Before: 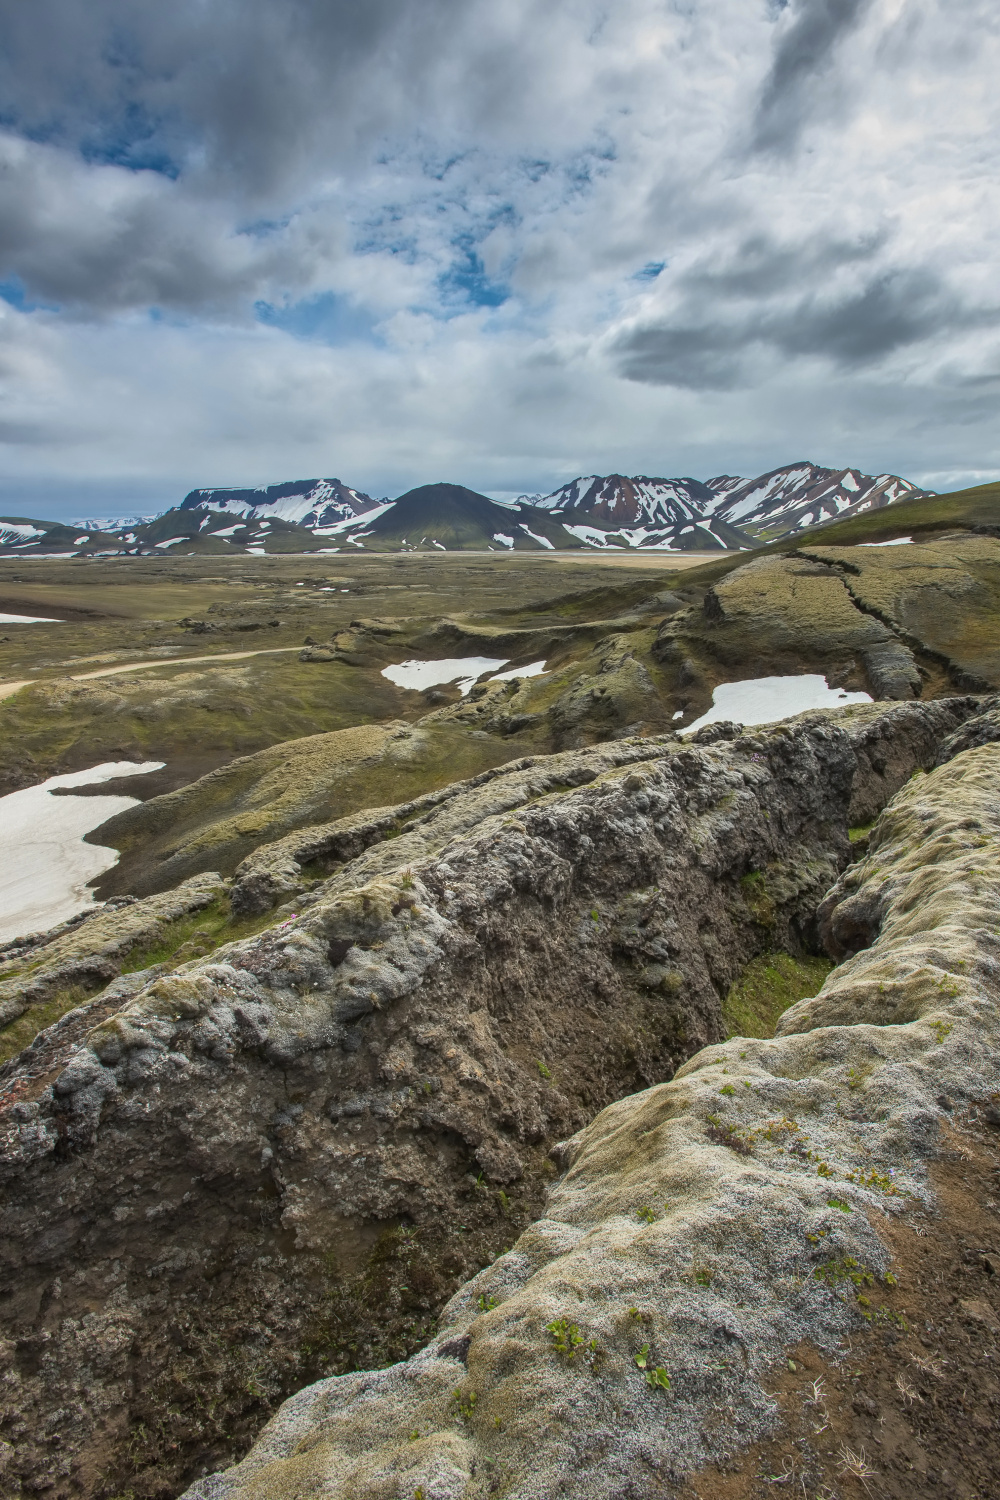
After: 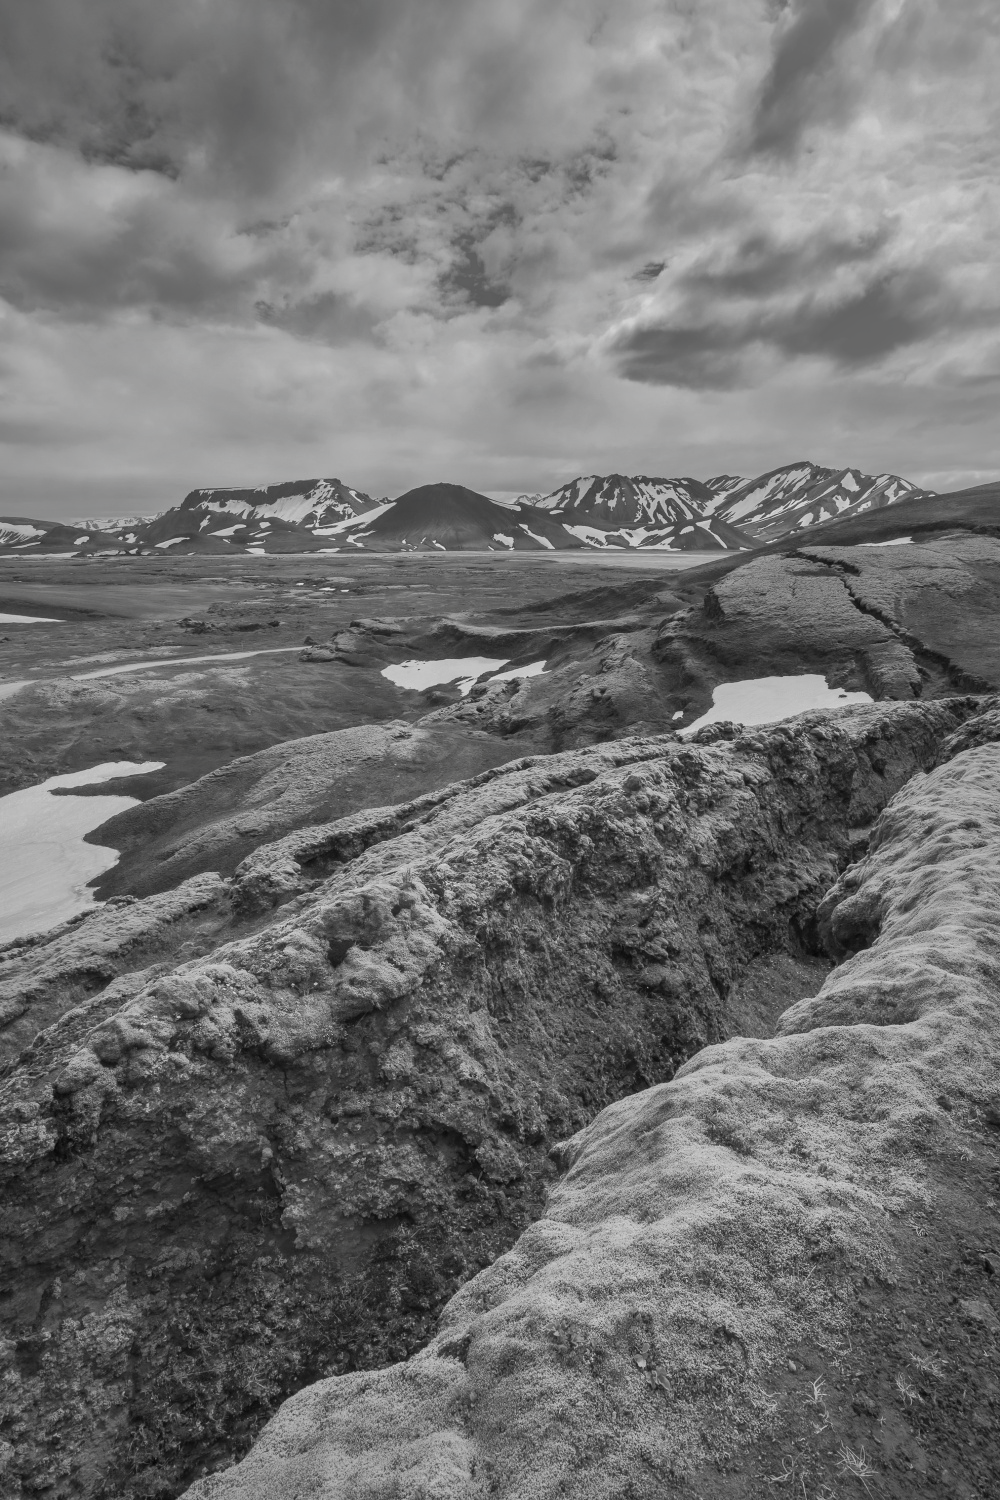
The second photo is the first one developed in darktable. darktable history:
contrast brightness saturation: saturation -0.993
shadows and highlights: shadows 25.04, highlights -70.56
